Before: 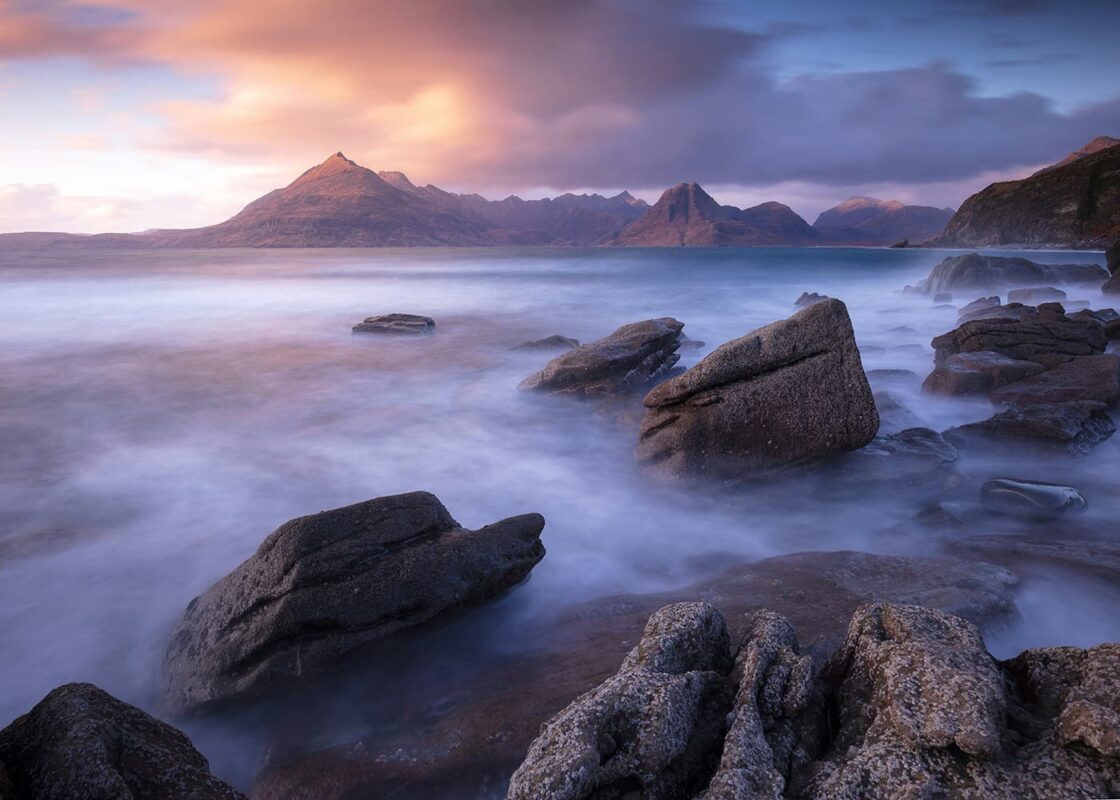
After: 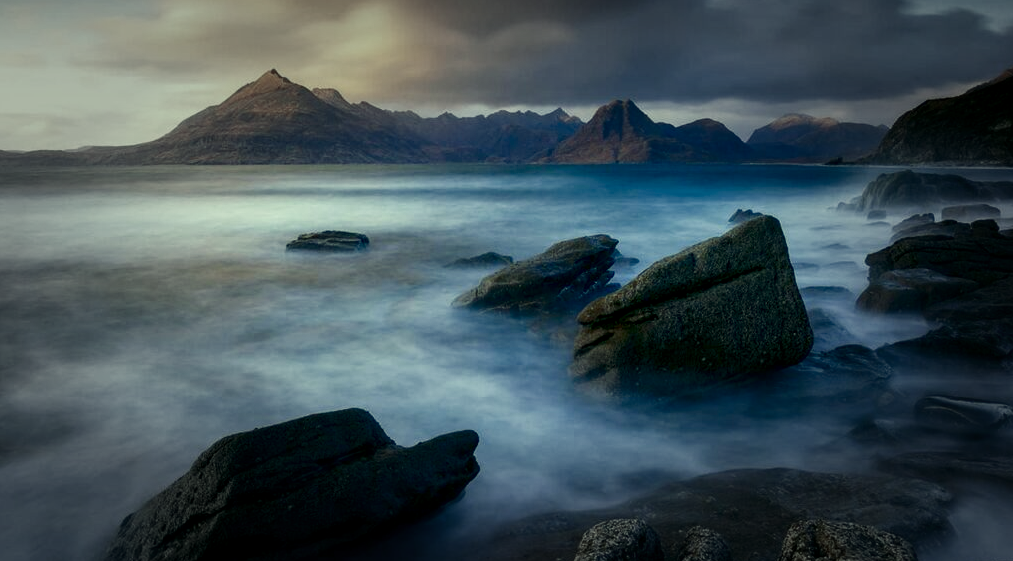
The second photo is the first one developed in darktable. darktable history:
crop: left 5.918%, top 10.43%, right 3.614%, bottom 19.411%
color correction: highlights a* 4.84, highlights b* 24.5, shadows a* -15.86, shadows b* 3.7
color balance rgb: highlights gain › chroma 5.384%, highlights gain › hue 193.8°, perceptual saturation grading › global saturation 0.632%, perceptual saturation grading › highlights -31.219%, perceptual saturation grading › mid-tones 5.882%, perceptual saturation grading › shadows 18.107%, contrast -9.794%
local contrast: highlights 26%, shadows 73%, midtone range 0.749
contrast brightness saturation: contrast 0.132, brightness -0.233, saturation 0.144
vignetting: fall-off start 49.22%, automatic ratio true, width/height ratio 1.298, unbound false
